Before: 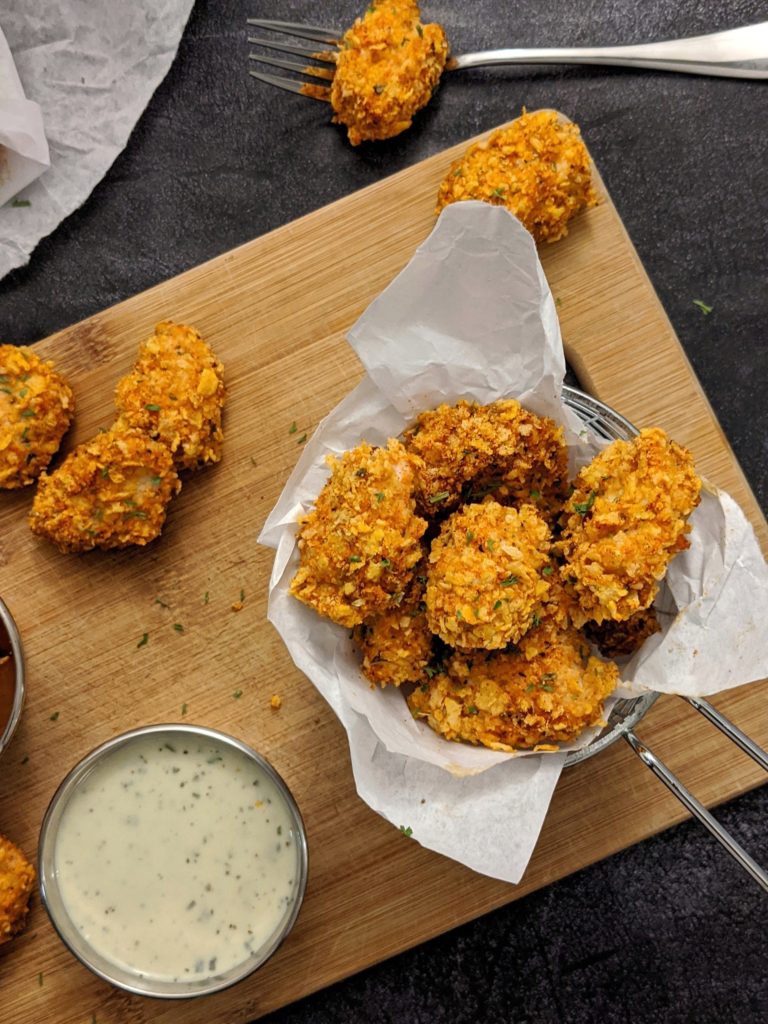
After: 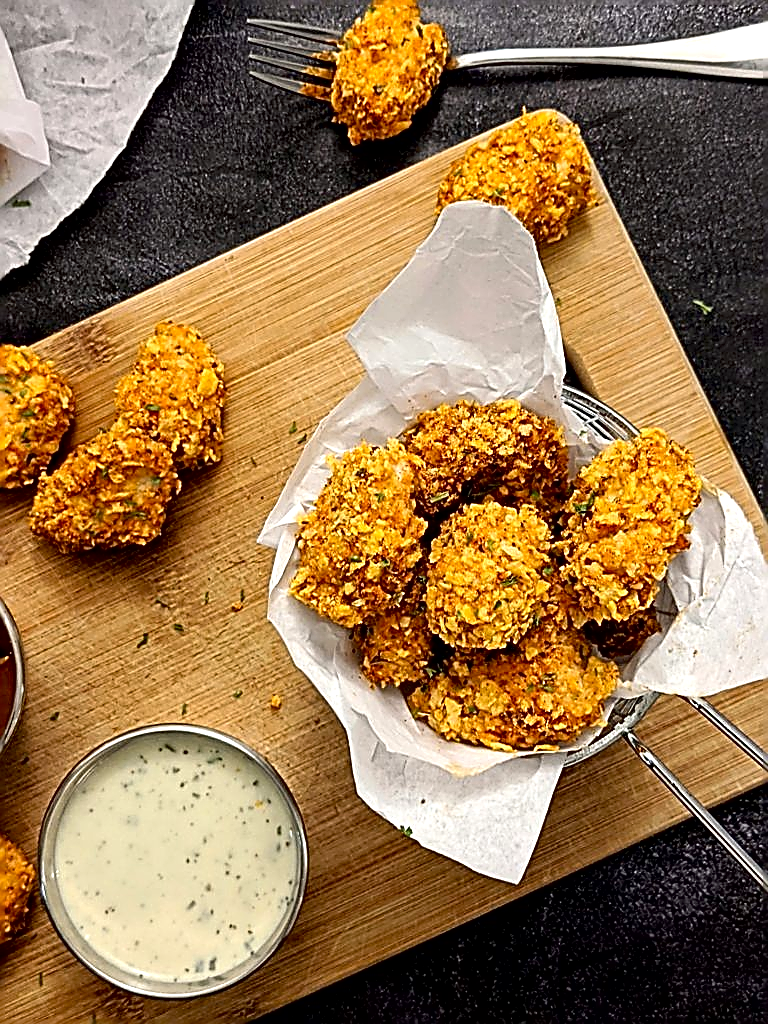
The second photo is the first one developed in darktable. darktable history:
contrast brightness saturation: contrast 0.08, saturation 0.017
sharpen: amount 1.877
exposure: black level correction 0.01, exposure 0.01 EV, compensate highlight preservation false
tone equalizer: -8 EV -0.424 EV, -7 EV -0.406 EV, -6 EV -0.297 EV, -5 EV -0.245 EV, -3 EV 0.193 EV, -2 EV 0.306 EV, -1 EV 0.389 EV, +0 EV 0.429 EV
